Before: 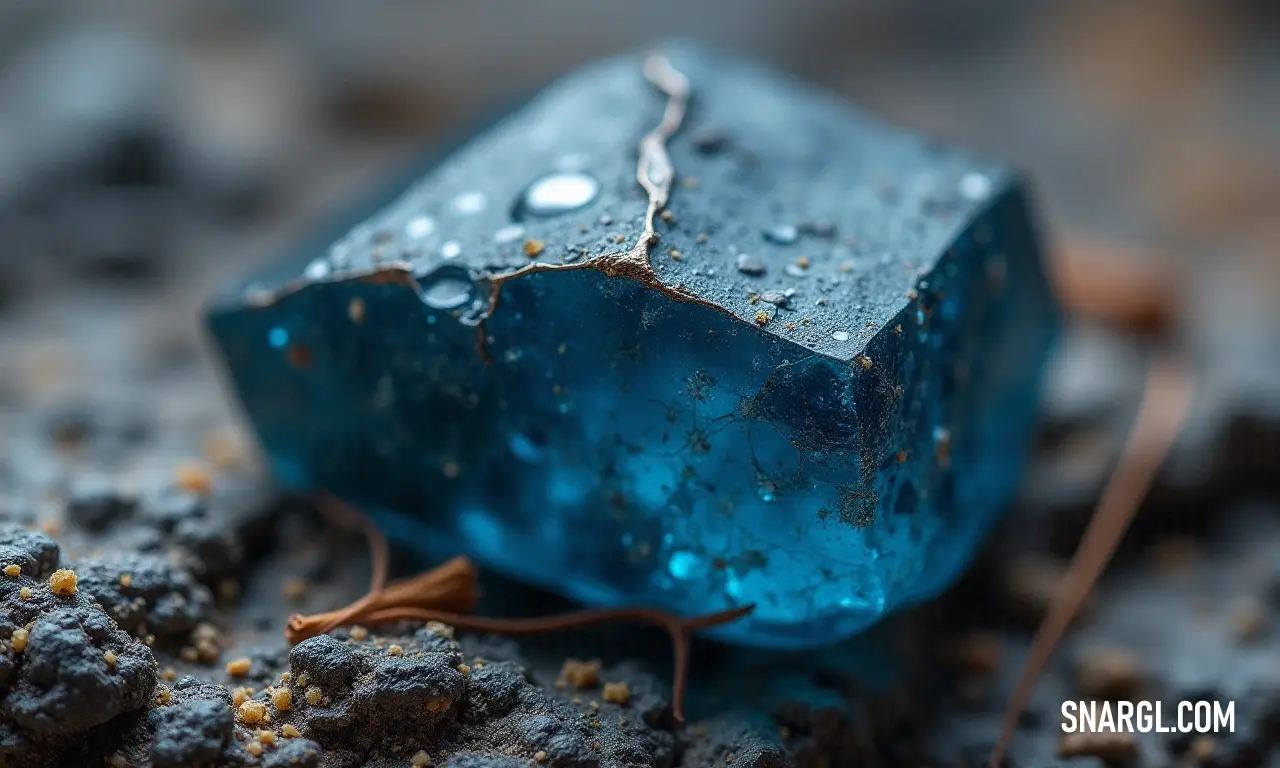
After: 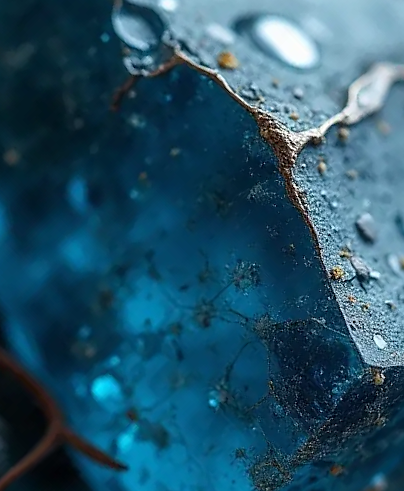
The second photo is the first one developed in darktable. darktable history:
crop and rotate: angle -45.59°, top 16.026%, right 0.921%, bottom 11.753%
sharpen: radius 1.473, amount 0.395, threshold 1.715
